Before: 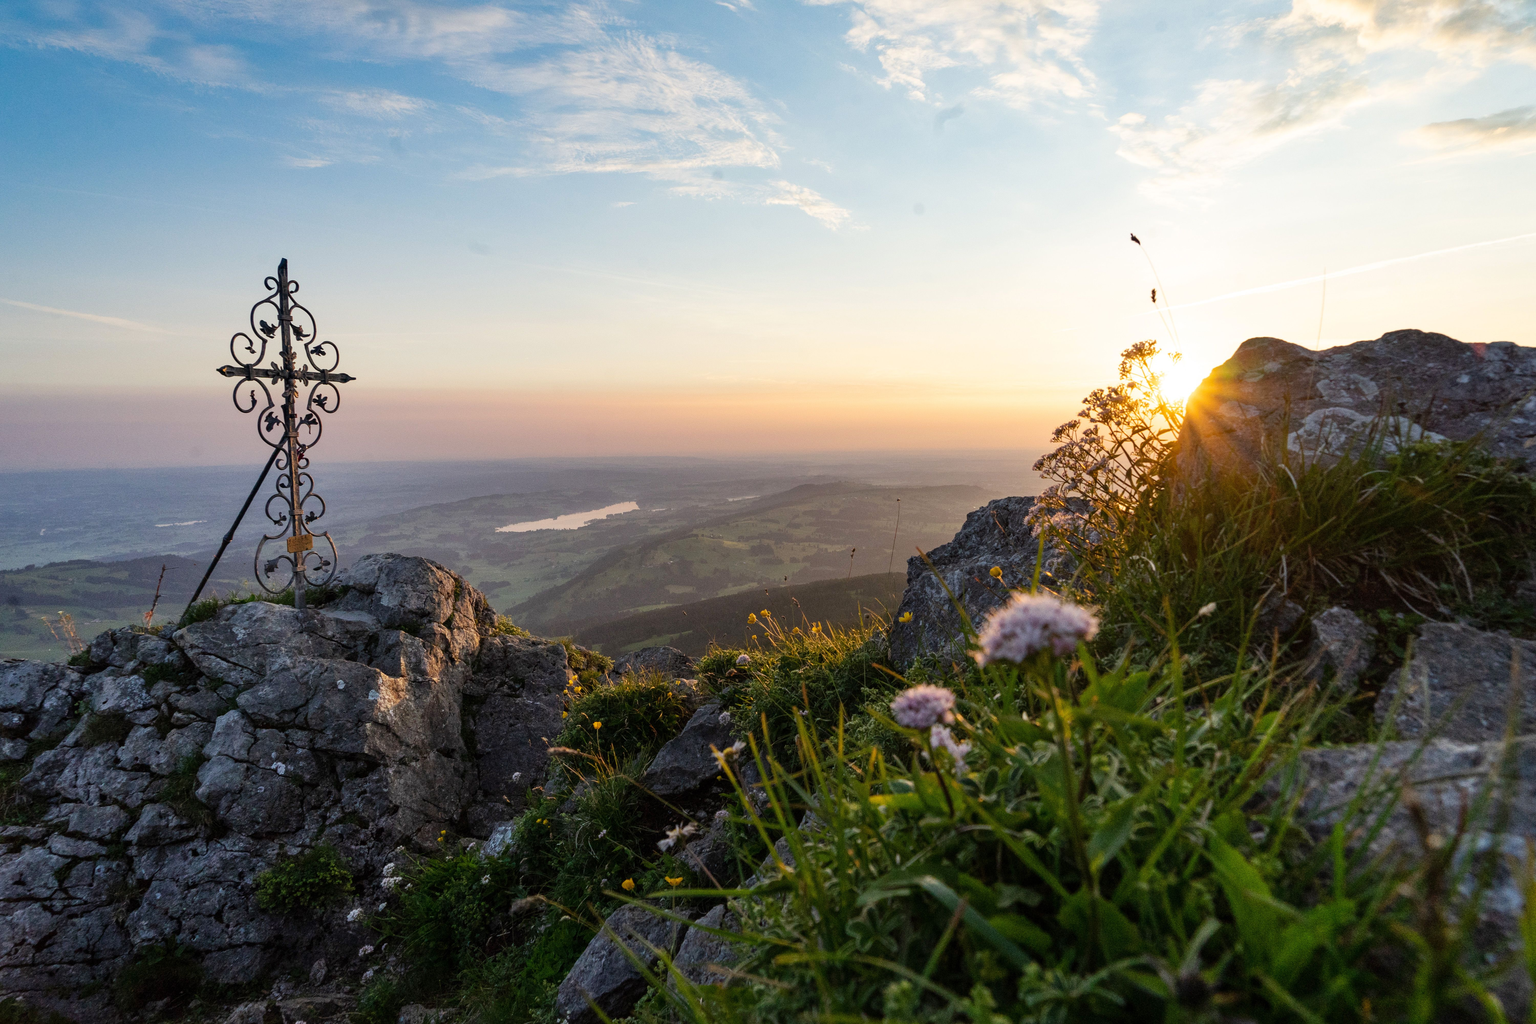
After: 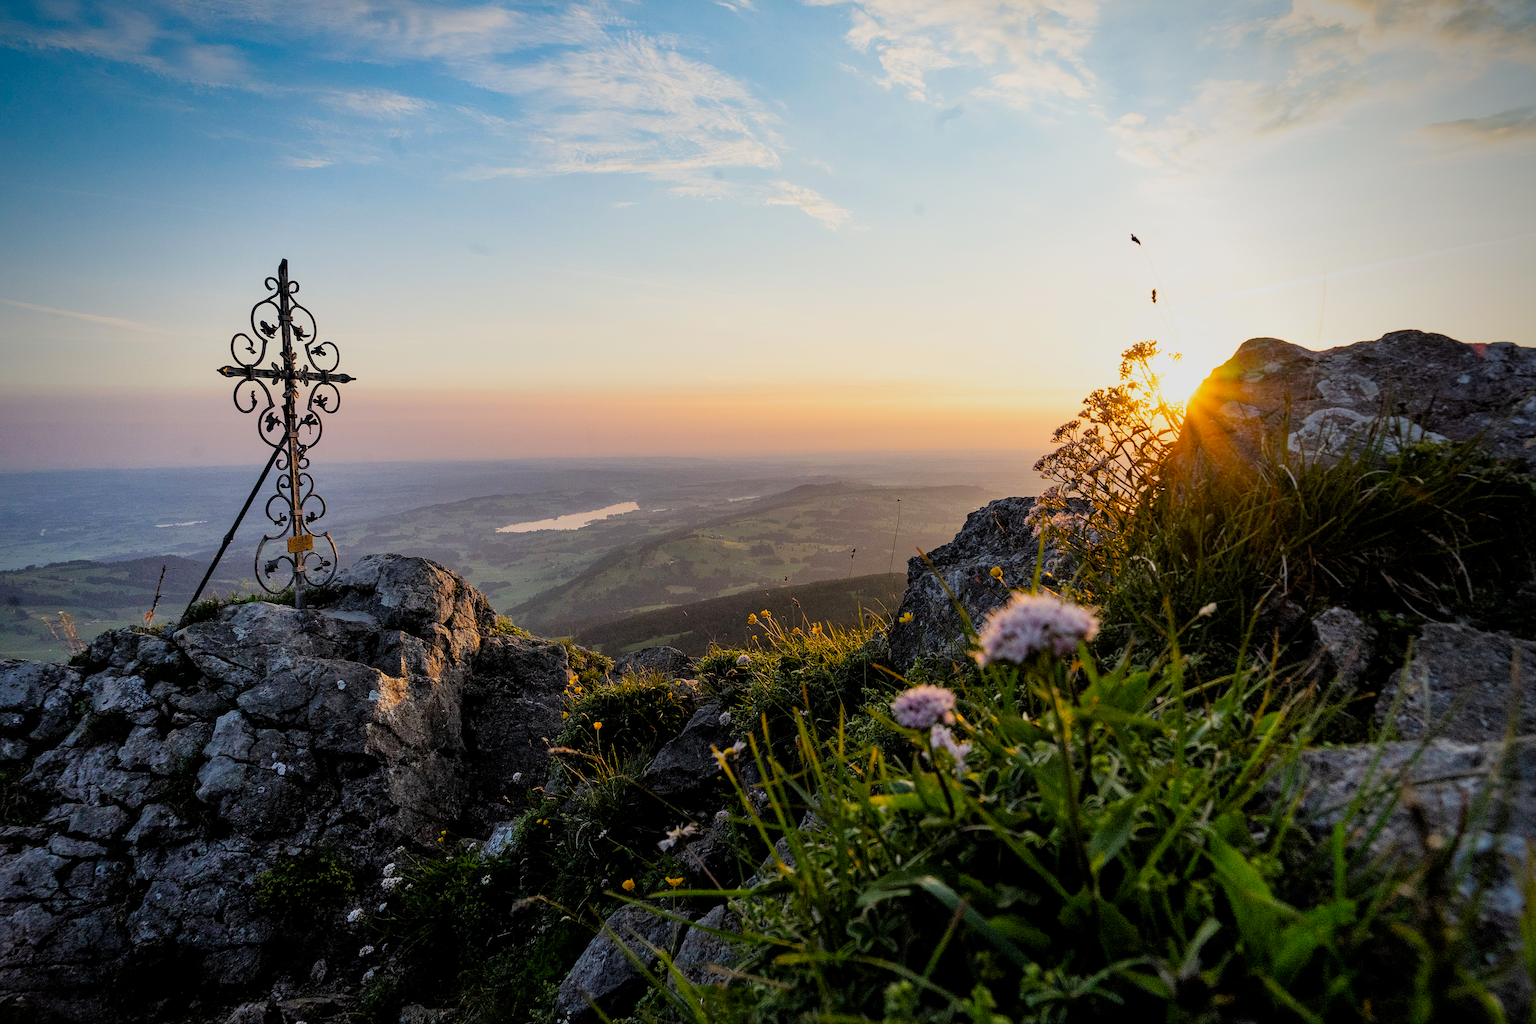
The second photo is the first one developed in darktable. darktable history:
vignetting: brightness -0.629, saturation -0.007, center (-0.028, 0.239)
sharpen: on, module defaults
filmic rgb: black relative exposure -7.75 EV, white relative exposure 4.4 EV, threshold 3 EV, target black luminance 0%, hardness 3.76, latitude 50.51%, contrast 1.074, highlights saturation mix 10%, shadows ↔ highlights balance -0.22%, color science v4 (2020), enable highlight reconstruction true
